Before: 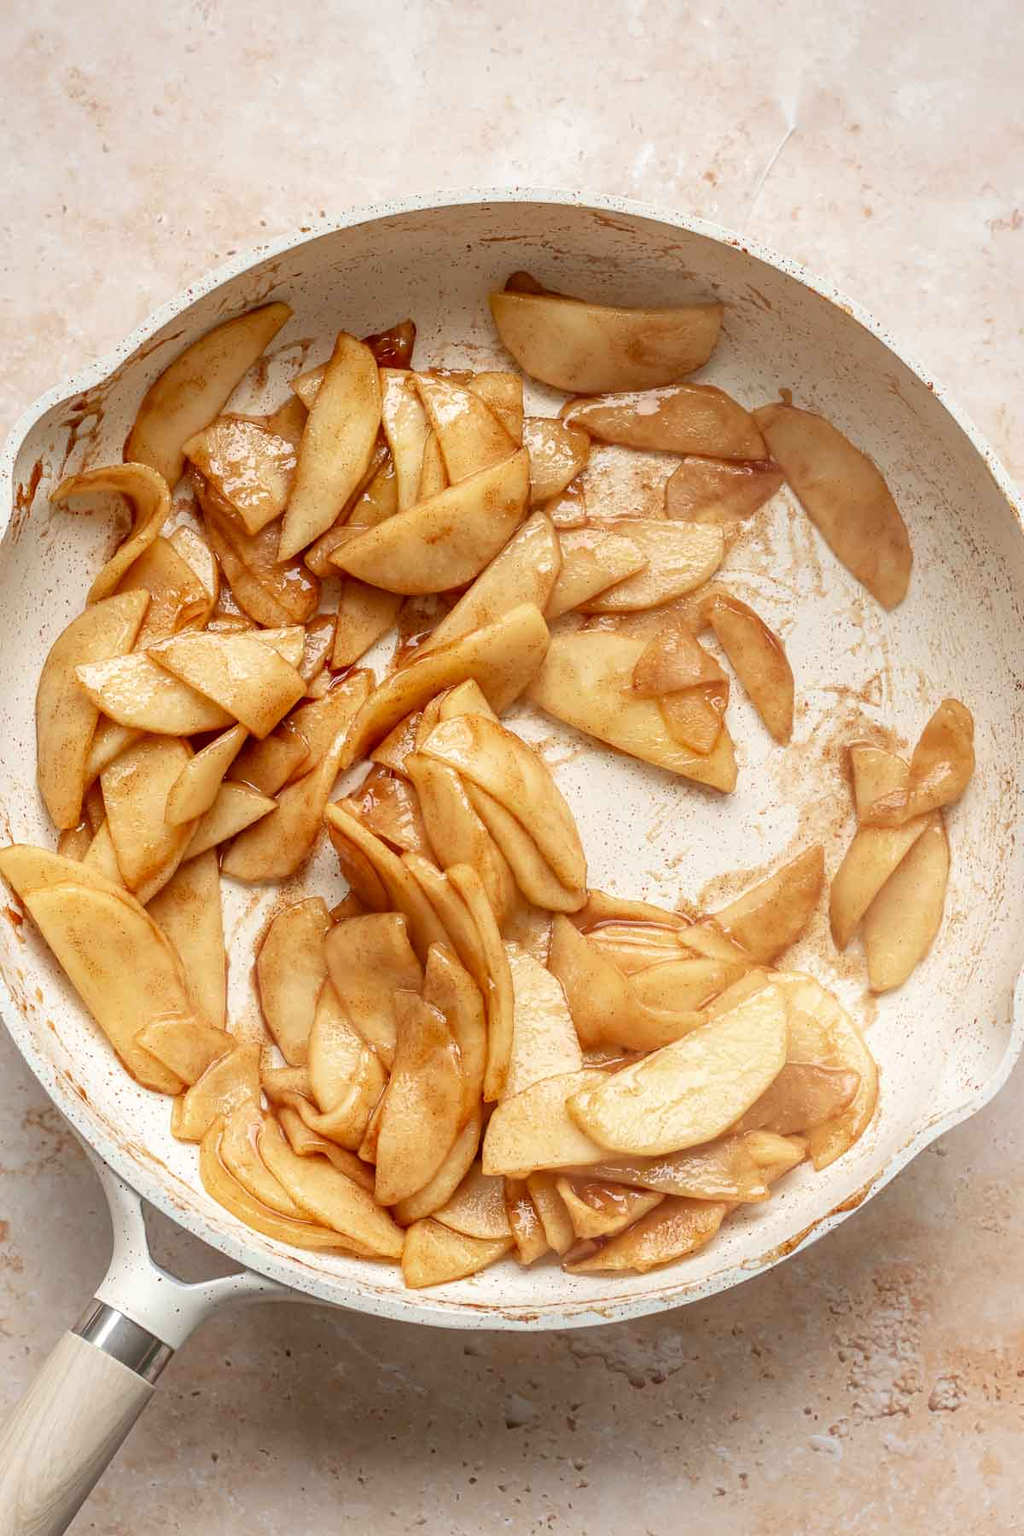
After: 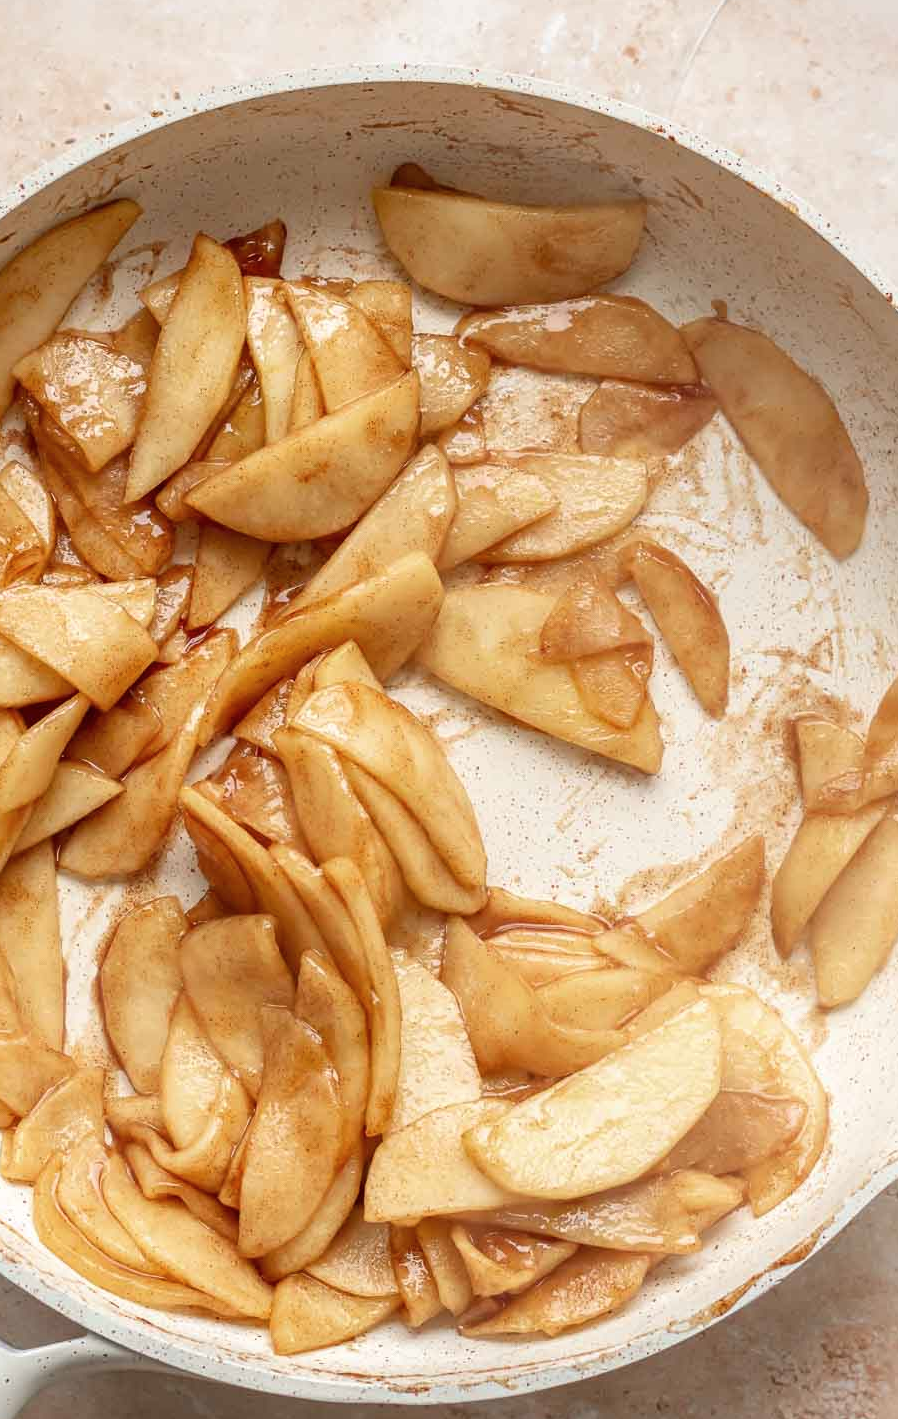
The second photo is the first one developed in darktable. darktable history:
crop: left 16.768%, top 8.653%, right 8.362%, bottom 12.485%
contrast brightness saturation: saturation -0.05
